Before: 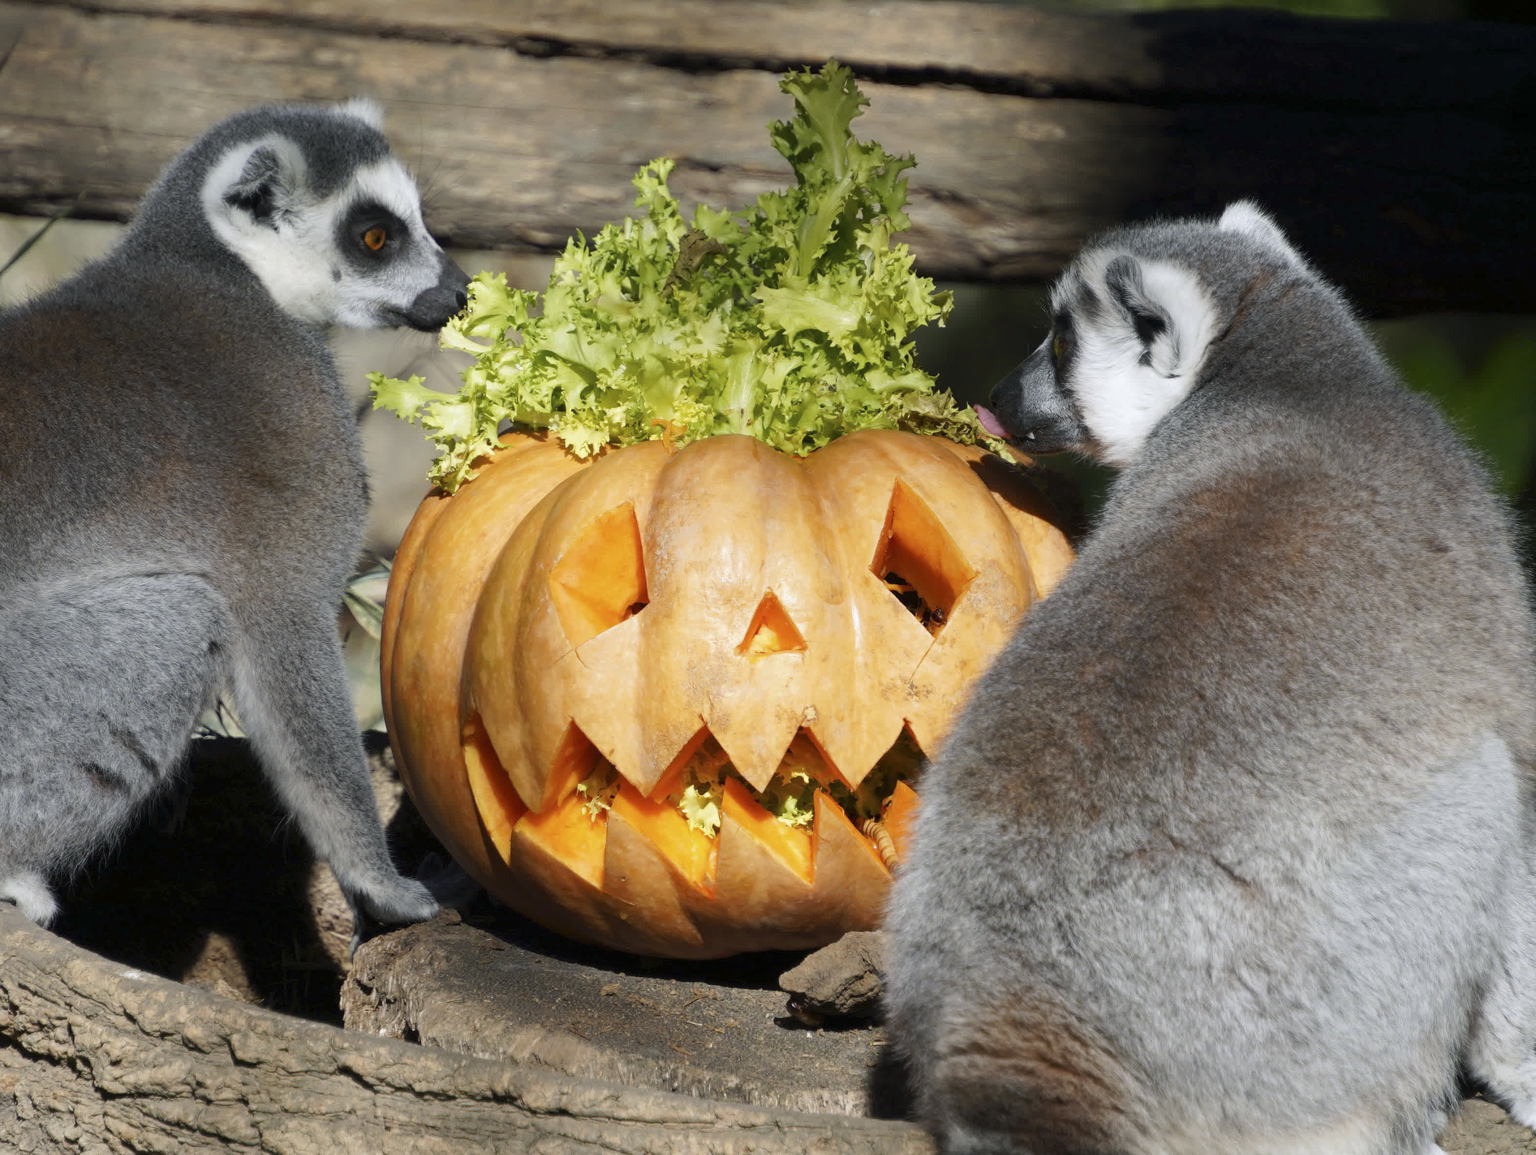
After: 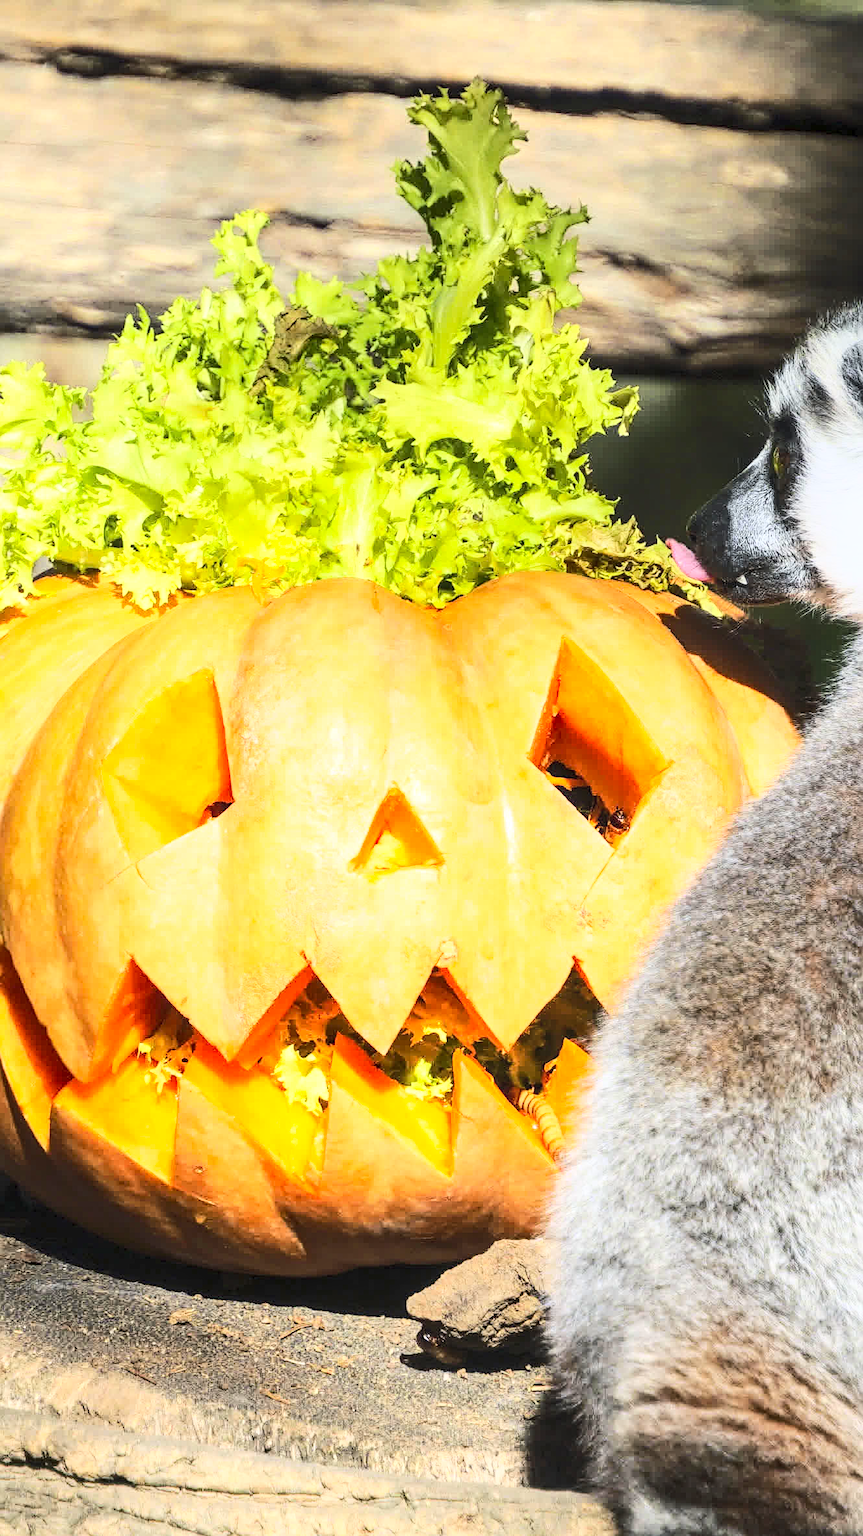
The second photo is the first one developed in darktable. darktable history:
sharpen: on, module defaults
local contrast: on, module defaults
crop: left 30.83%, right 26.875%
contrast brightness saturation: contrast 0.235, brightness 0.253, saturation 0.381
base curve: curves: ch0 [(0, 0) (0.032, 0.037) (0.105, 0.228) (0.435, 0.76) (0.856, 0.983) (1, 1)]
